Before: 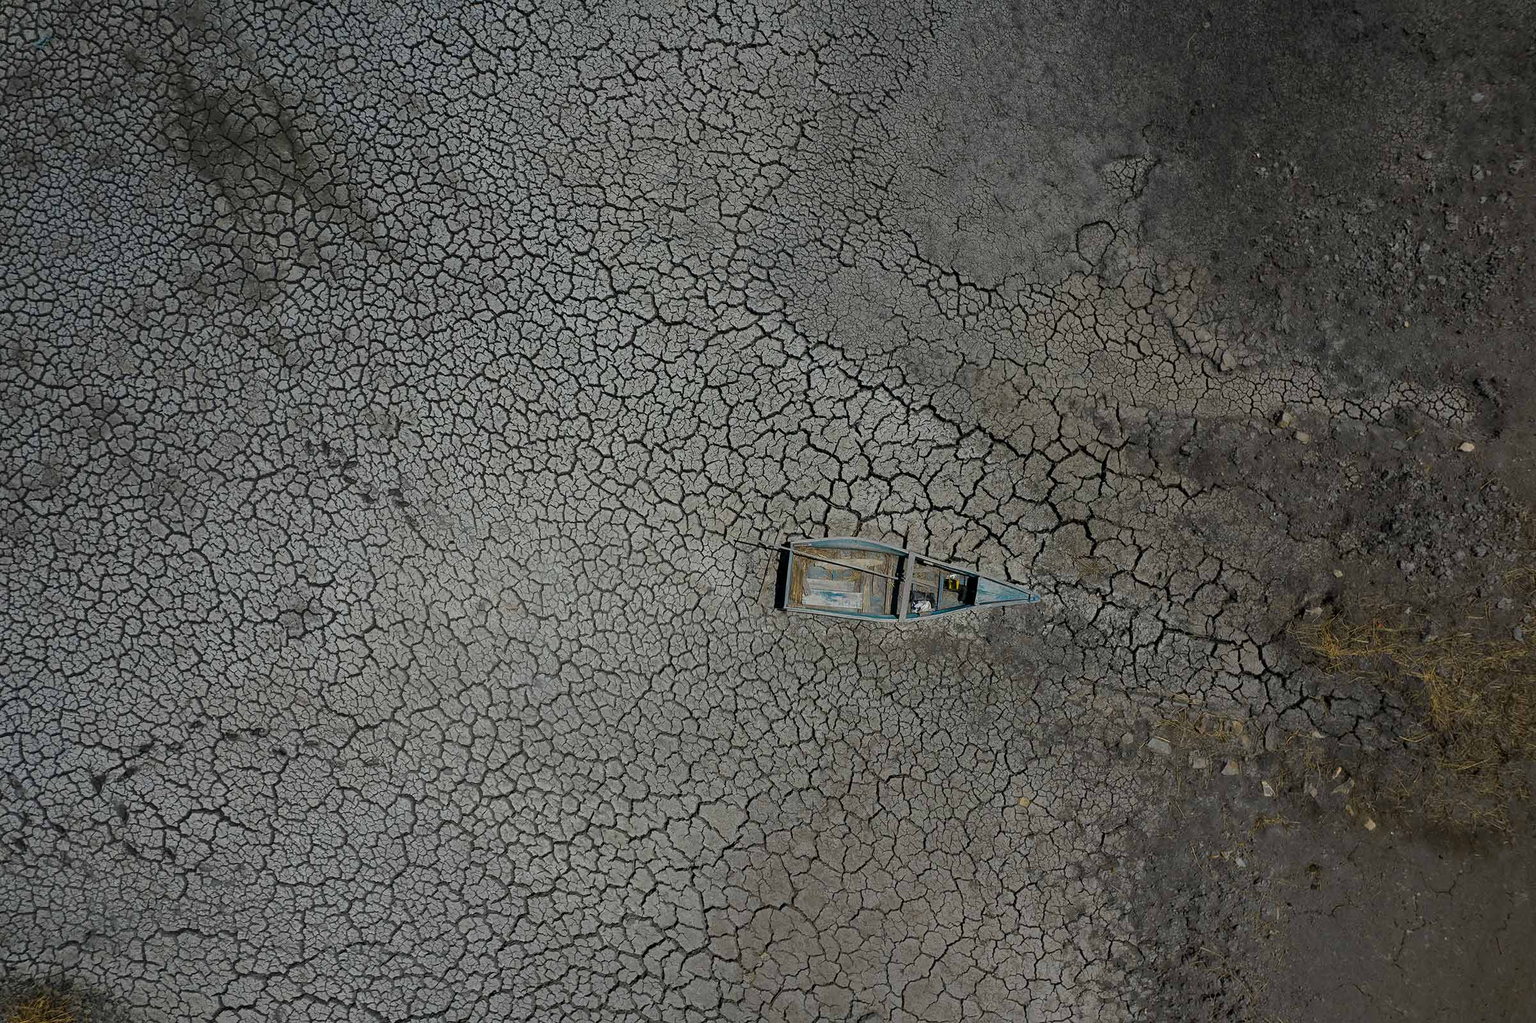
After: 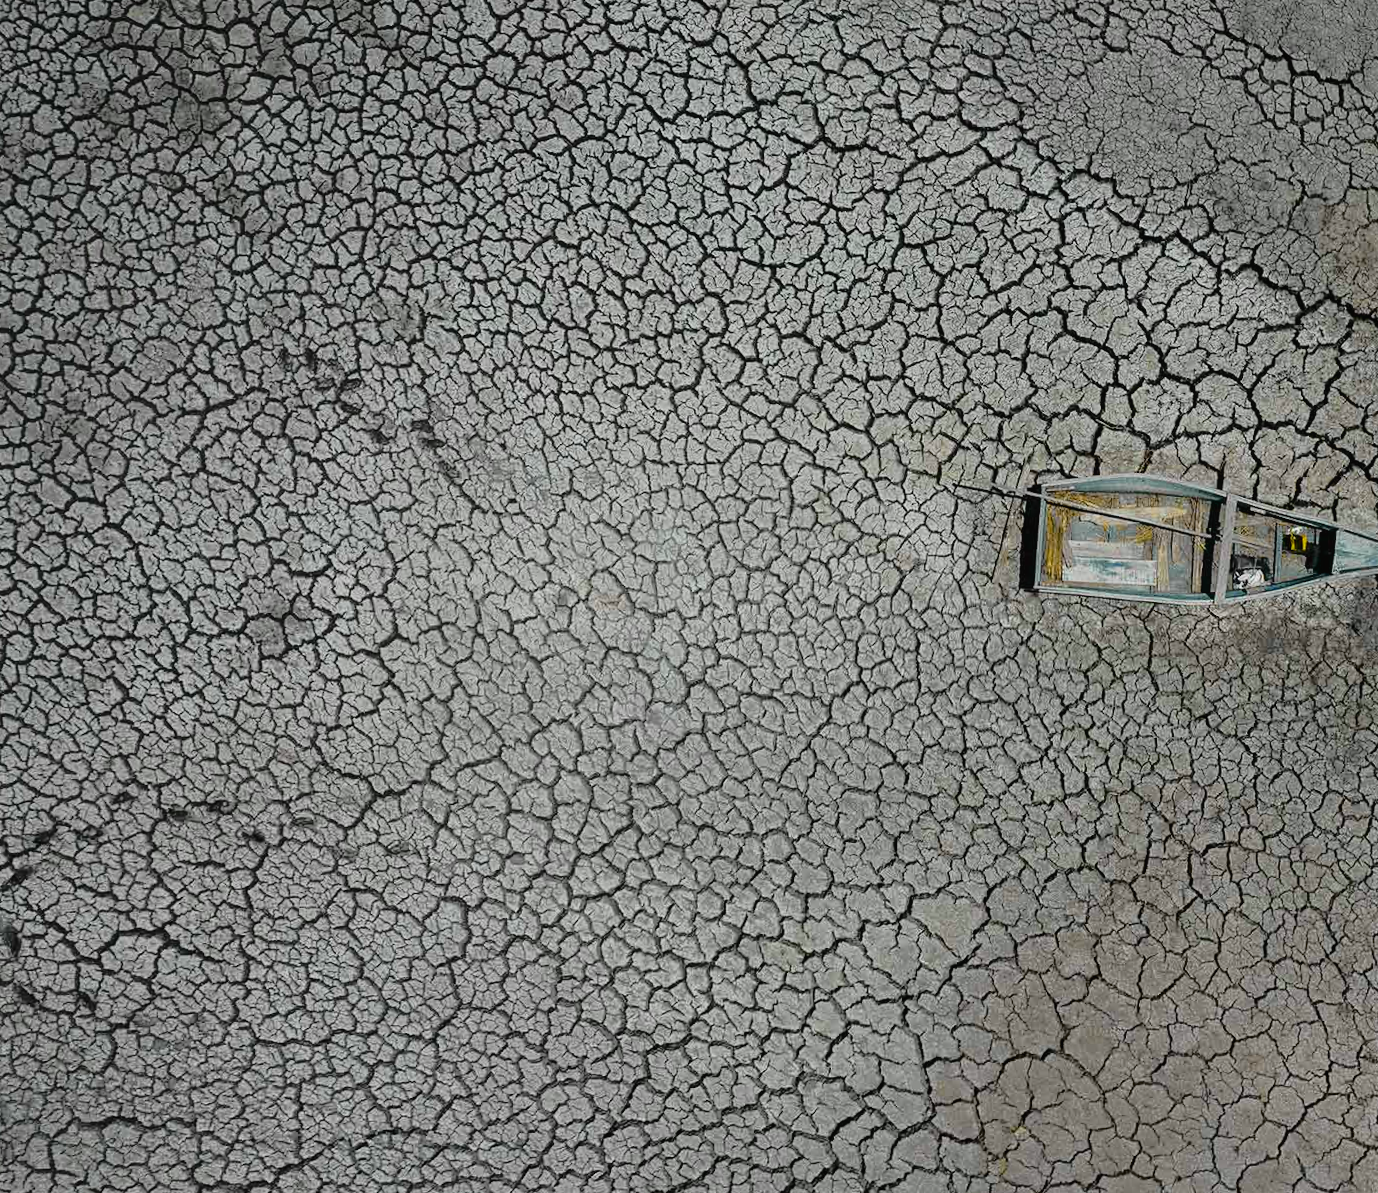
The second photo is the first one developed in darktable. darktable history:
rotate and perspective: rotation -1.75°, automatic cropping off
contrast brightness saturation: saturation 0.1
local contrast: highlights 100%, shadows 100%, detail 120%, midtone range 0.2
tone curve: curves: ch0 [(0, 0.029) (0.168, 0.142) (0.359, 0.44) (0.469, 0.544) (0.634, 0.722) (0.858, 0.903) (1, 0.968)]; ch1 [(0, 0) (0.437, 0.453) (0.472, 0.47) (0.502, 0.502) (0.54, 0.534) (0.57, 0.592) (0.618, 0.66) (0.699, 0.749) (0.859, 0.919) (1, 1)]; ch2 [(0, 0) (0.33, 0.301) (0.421, 0.443) (0.476, 0.498) (0.505, 0.503) (0.547, 0.557) (0.586, 0.634) (0.608, 0.676) (1, 1)], color space Lab, independent channels, preserve colors none
crop: left 8.966%, top 23.852%, right 34.699%, bottom 4.703%
